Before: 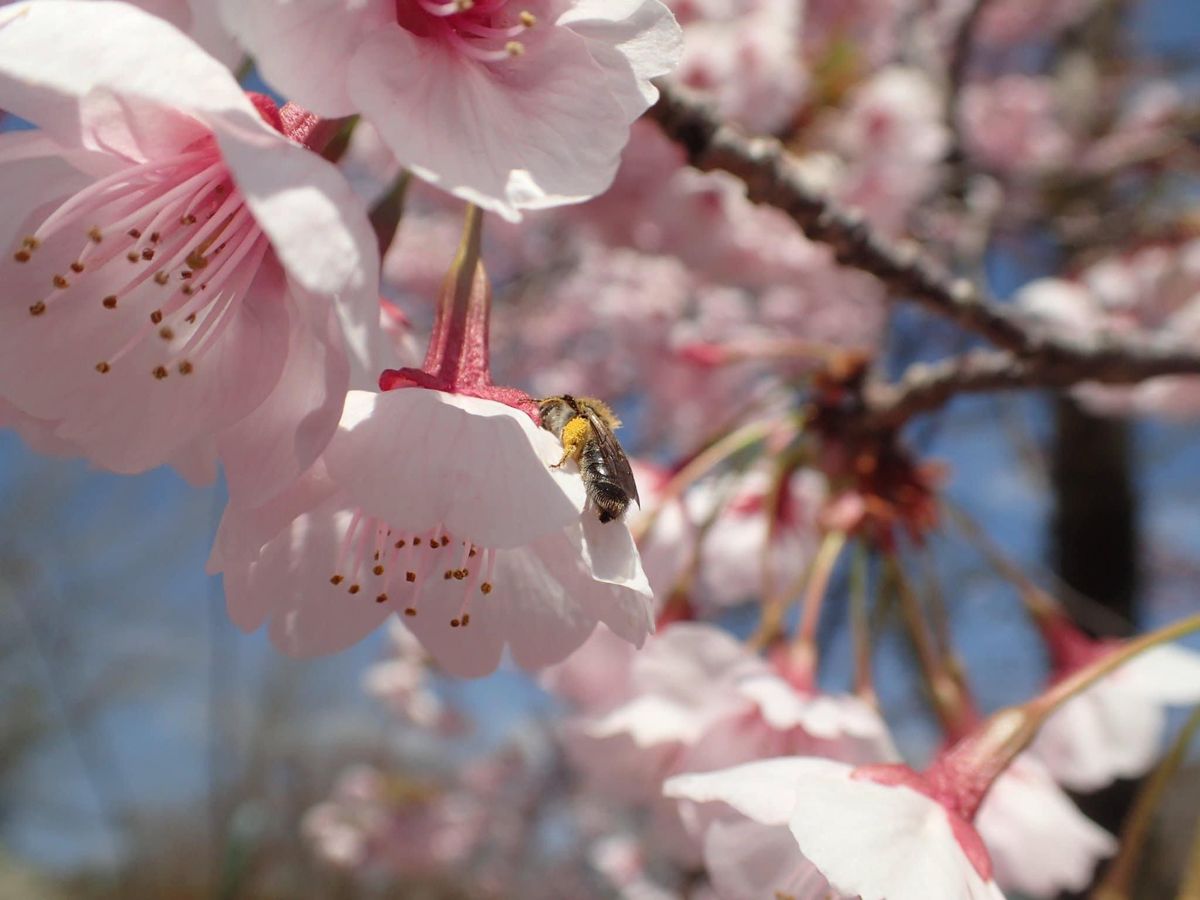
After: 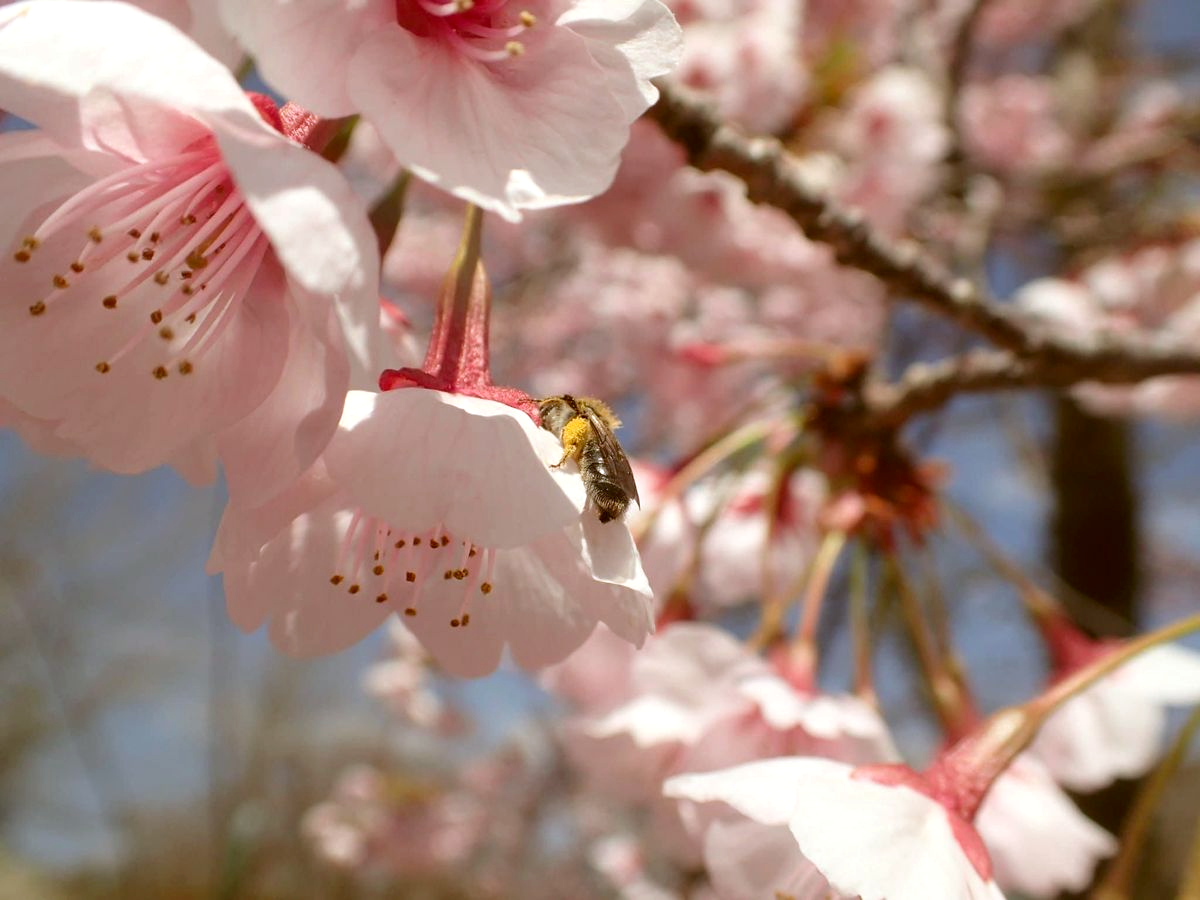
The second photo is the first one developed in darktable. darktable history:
color correction: highlights a* -0.449, highlights b* 0.165, shadows a* 4.93, shadows b* 20.82
exposure: exposure 0.204 EV, compensate exposure bias true, compensate highlight preservation false
